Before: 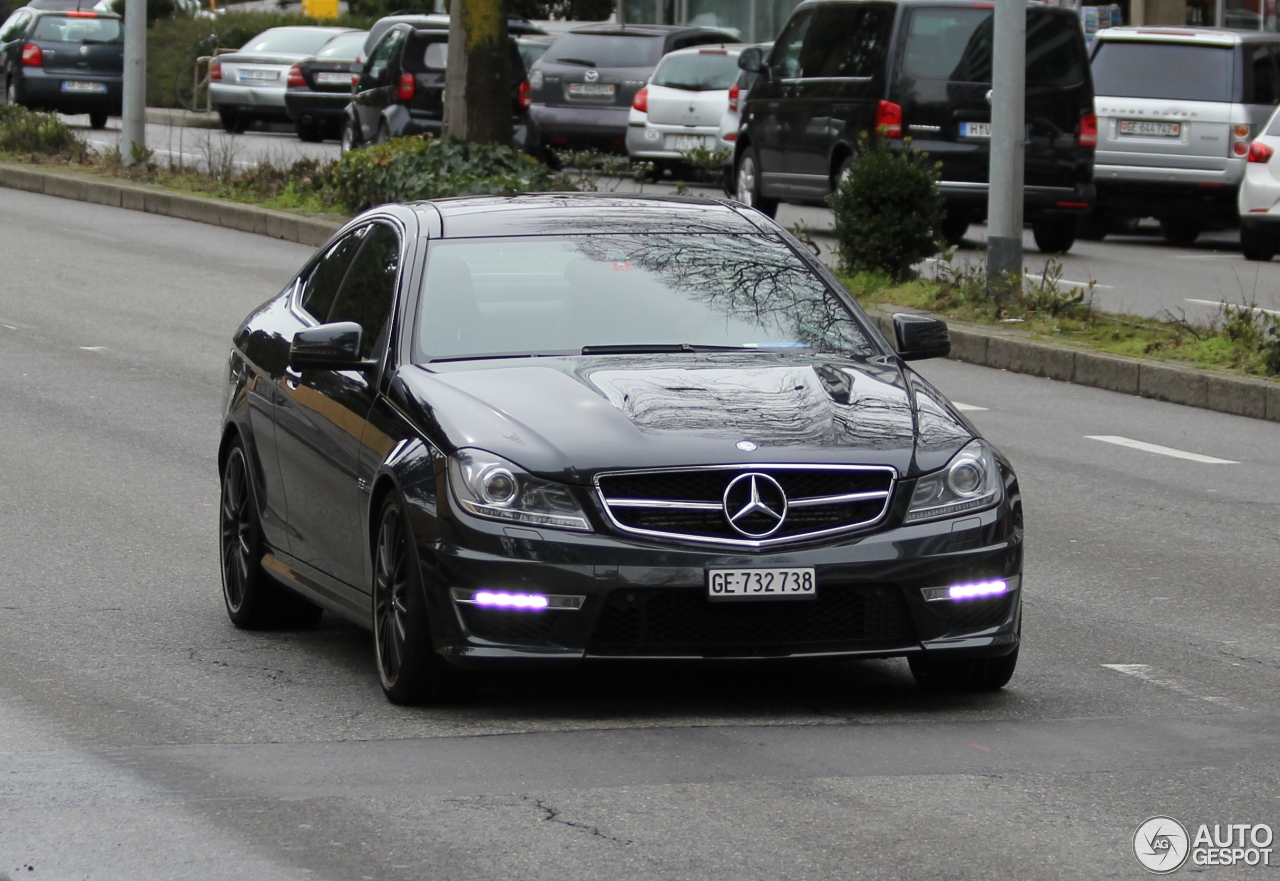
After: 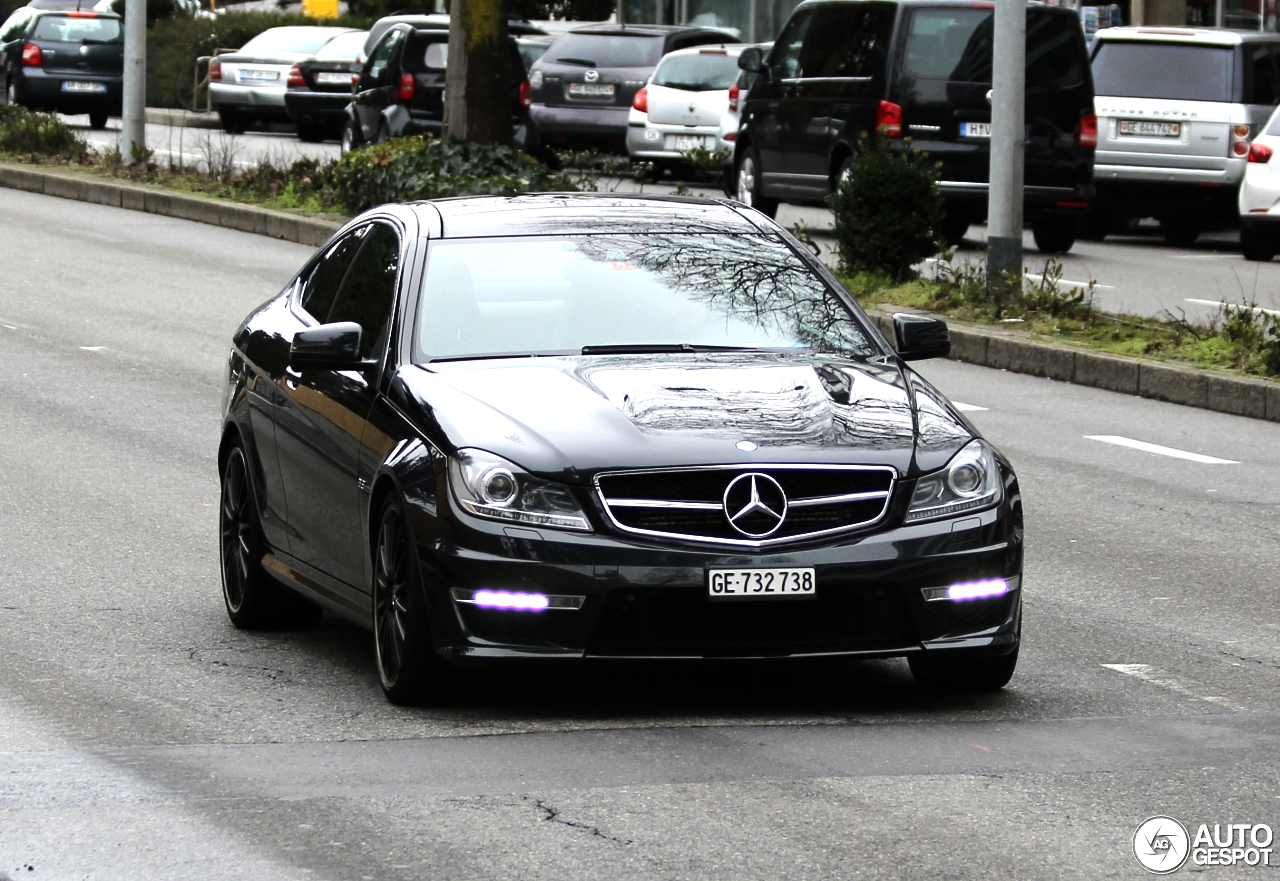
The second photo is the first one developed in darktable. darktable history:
tone equalizer: -8 EV -1.08 EV, -7 EV -1.01 EV, -6 EV -0.867 EV, -5 EV -0.578 EV, -3 EV 0.578 EV, -2 EV 0.867 EV, -1 EV 1.01 EV, +0 EV 1.08 EV, edges refinement/feathering 500, mask exposure compensation -1.57 EV, preserve details no
